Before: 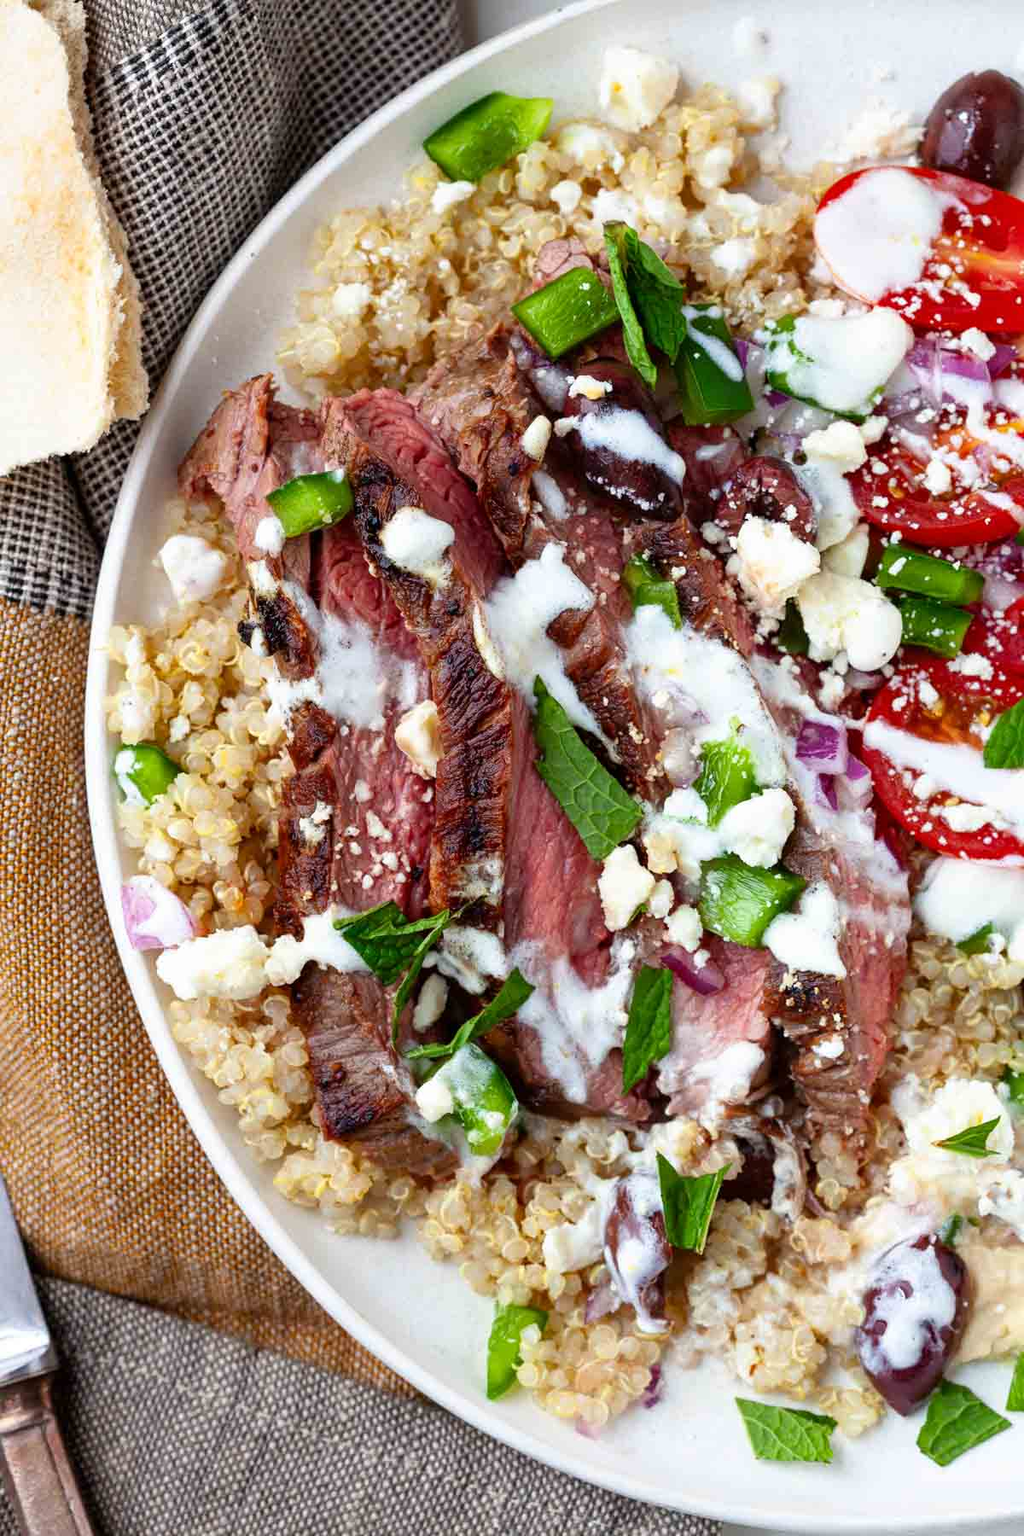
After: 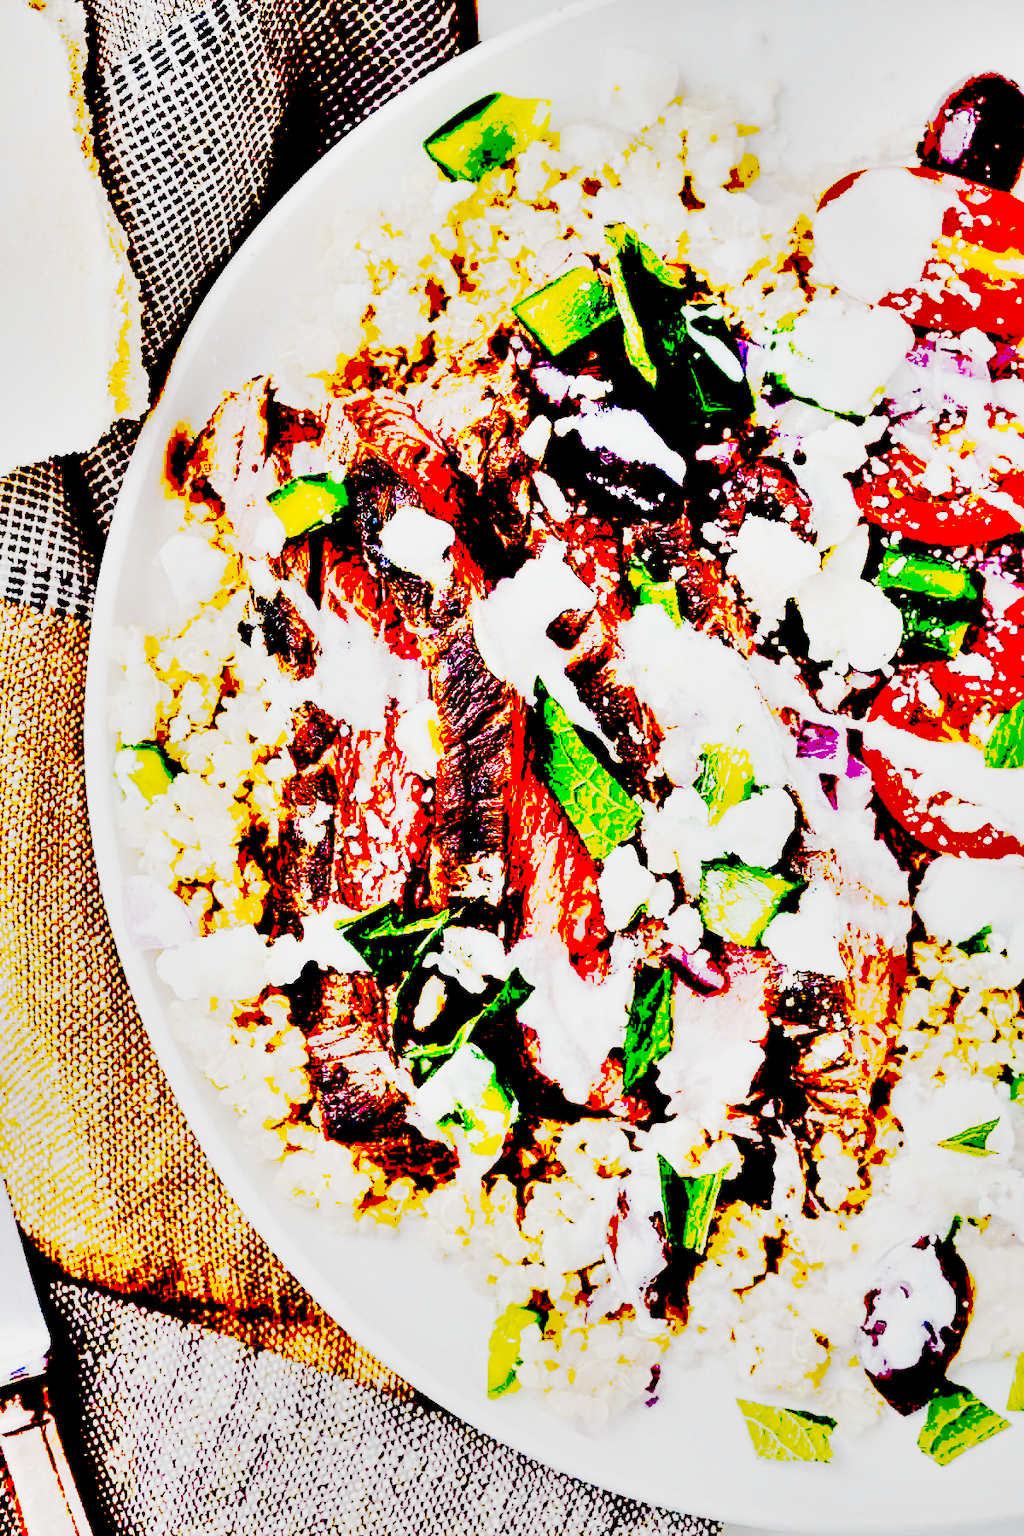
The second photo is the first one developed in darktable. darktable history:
tone curve: curves: ch0 [(0, 0) (0.55, 0.716) (0.841, 0.969)], preserve colors none
shadows and highlights: shadows 80.47, white point adjustment -9.21, highlights -61.27, soften with gaussian
exposure: black level correction 0.099, exposure 2.951 EV, compensate exposure bias true, compensate highlight preservation false
